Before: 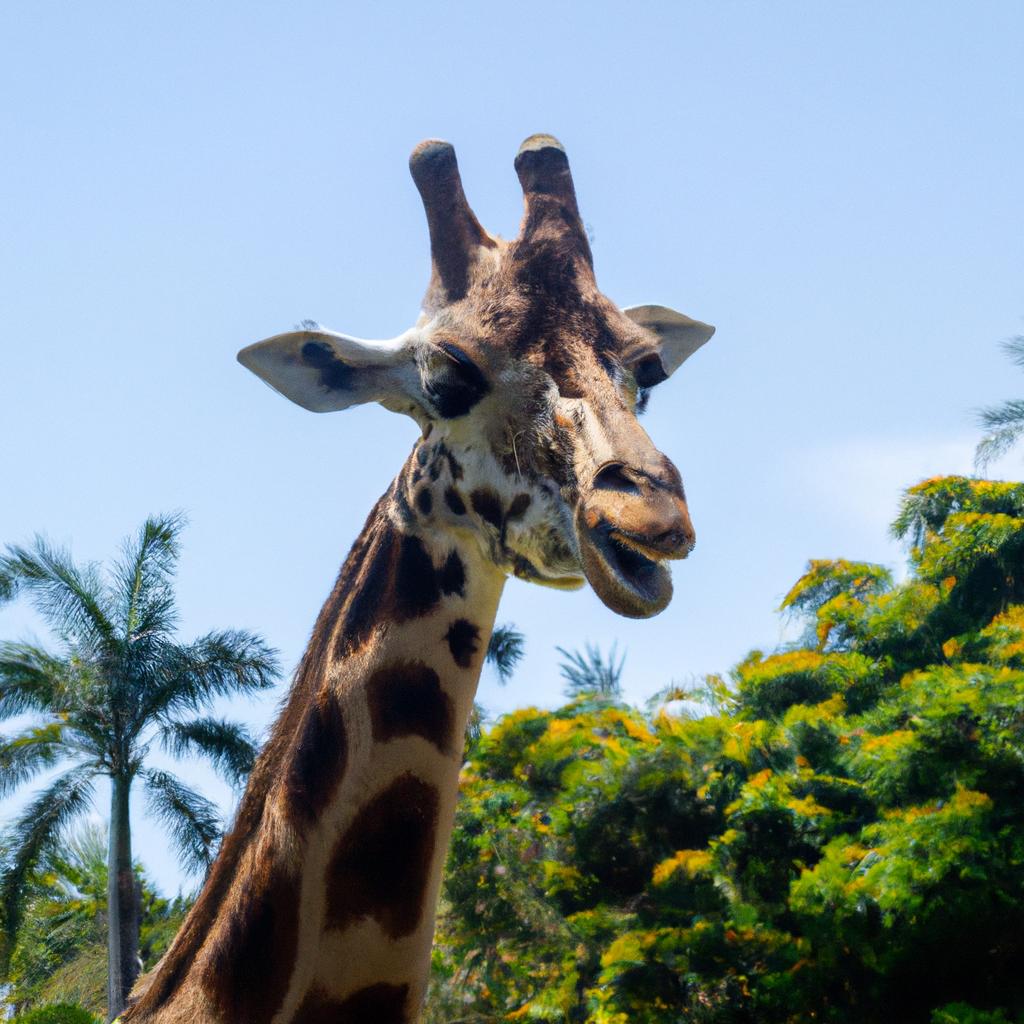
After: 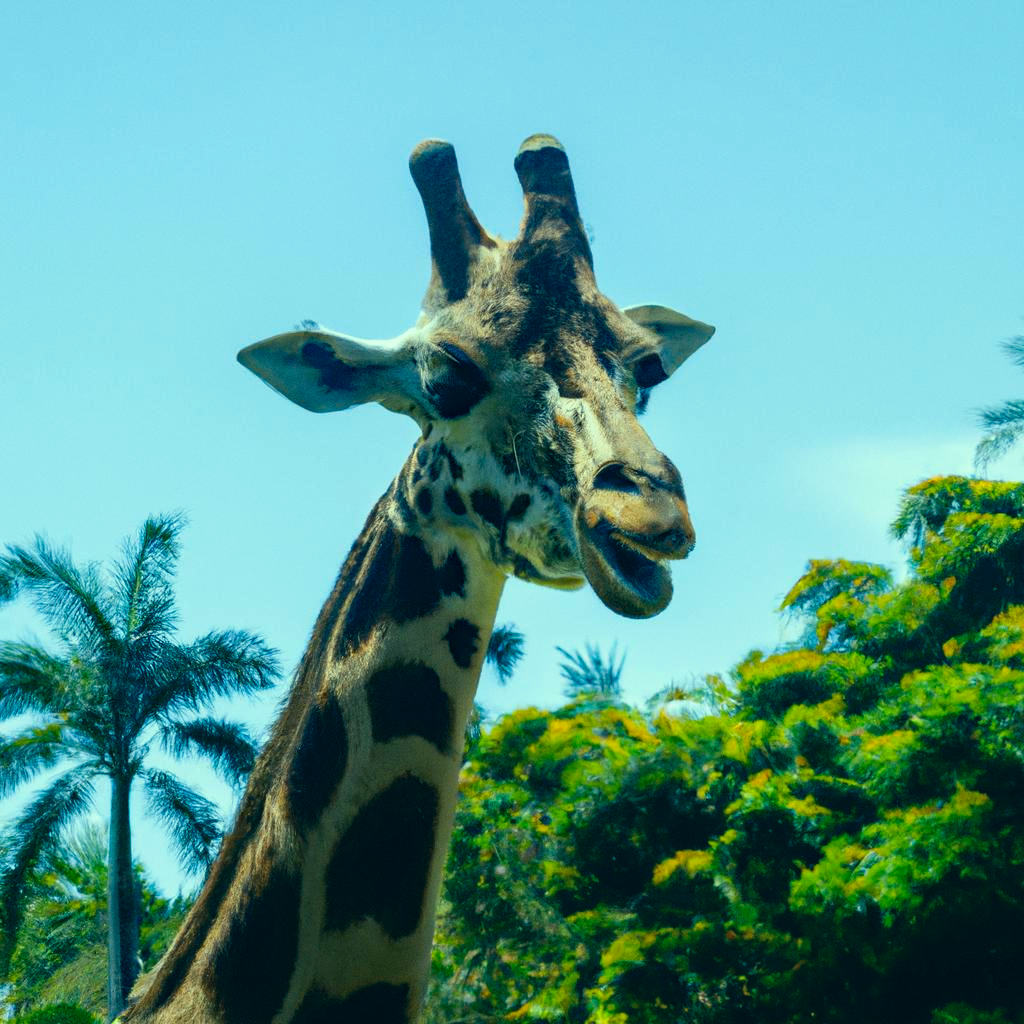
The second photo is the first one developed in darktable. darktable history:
haze removal: strength 0.262, distance 0.249, compatibility mode true, adaptive false
color correction: highlights a* -20.03, highlights b* 9.8, shadows a* -20.07, shadows b* -11.34
